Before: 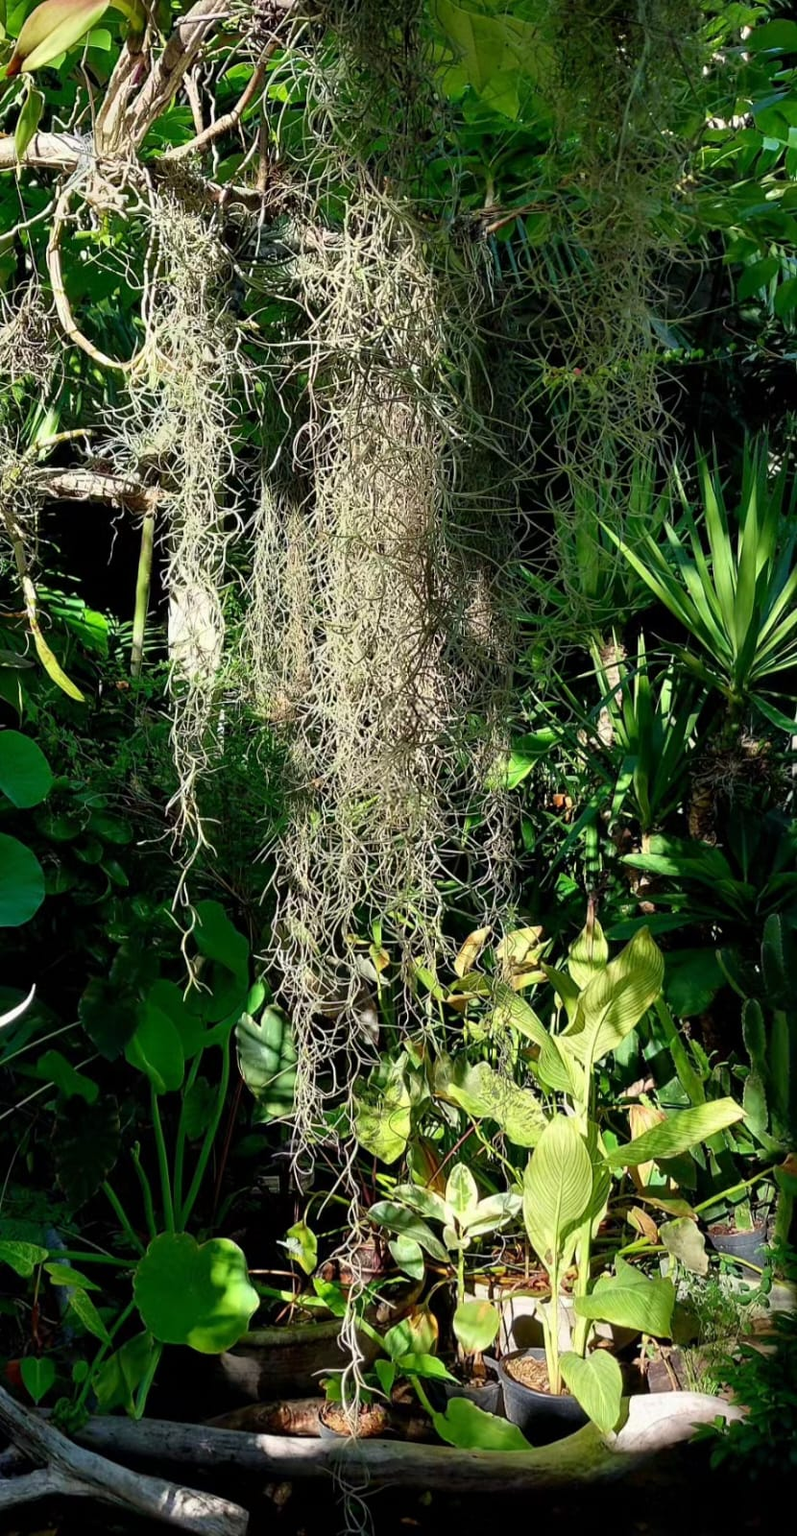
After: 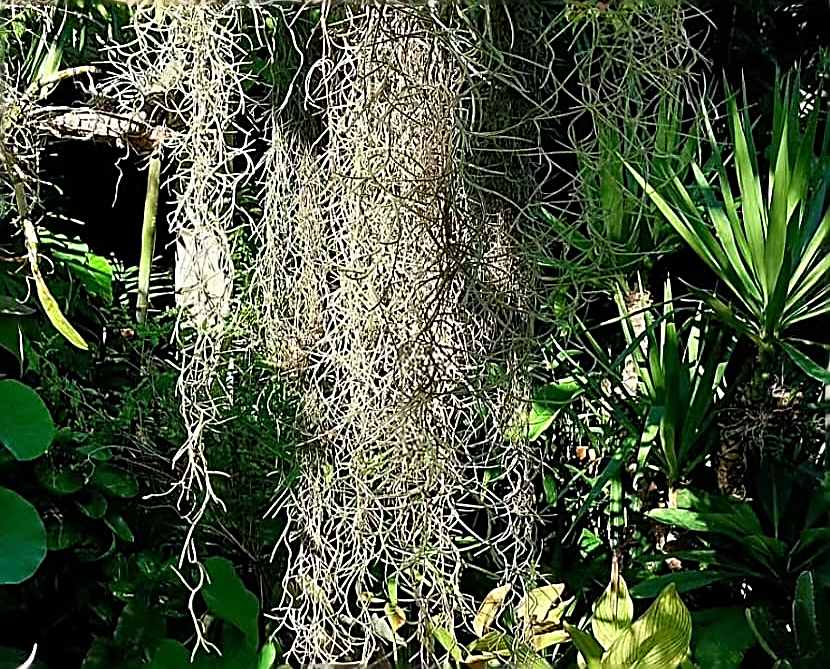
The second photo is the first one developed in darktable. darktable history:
sharpen: amount 2
crop and rotate: top 23.84%, bottom 34.294%
